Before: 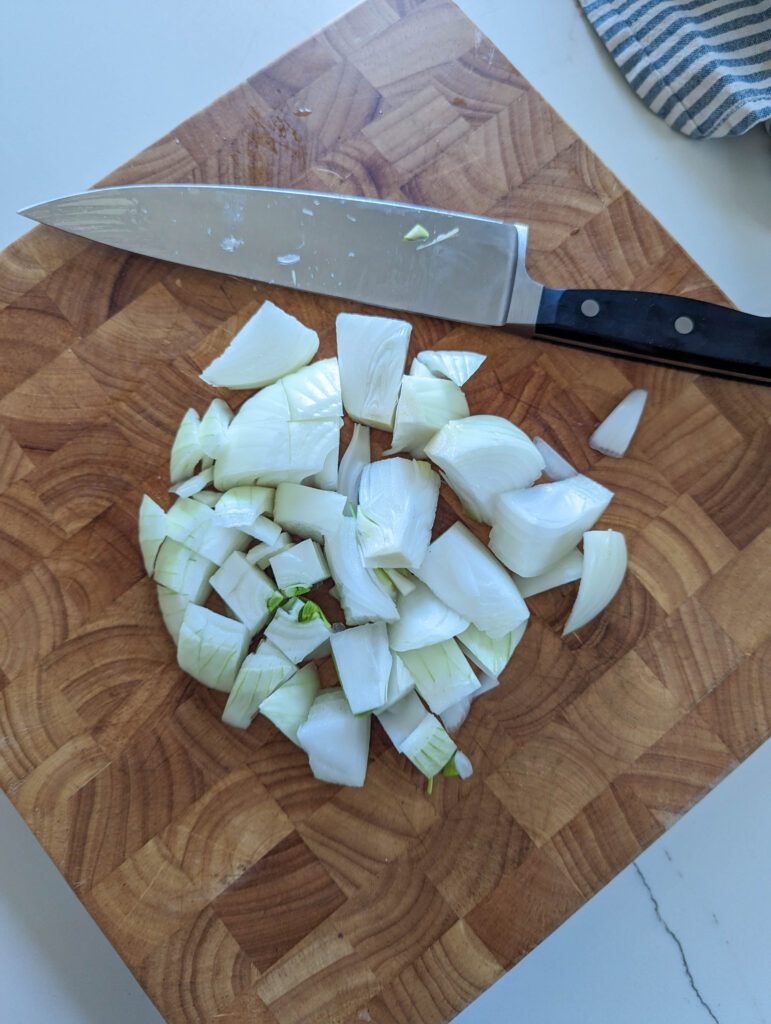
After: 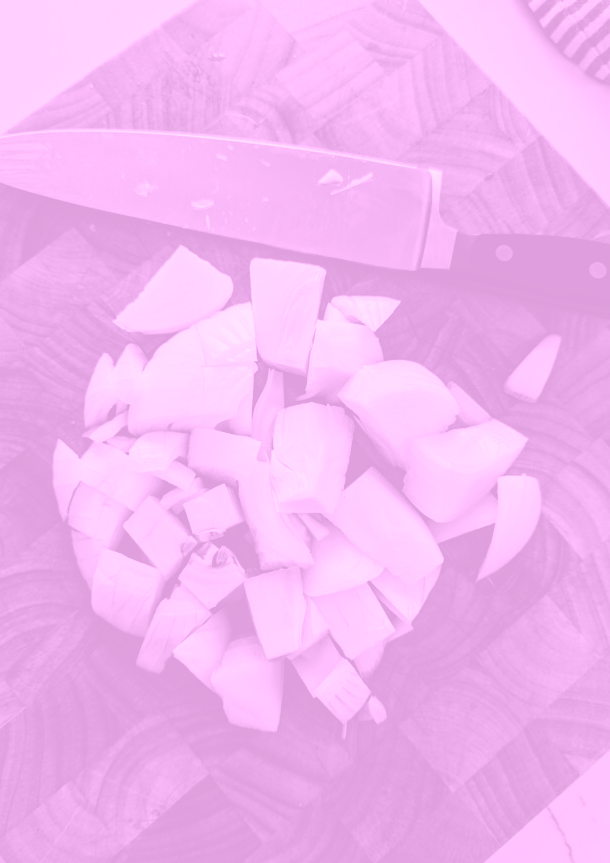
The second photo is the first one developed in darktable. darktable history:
colorize: hue 331.2°, saturation 75%, source mix 30.28%, lightness 70.52%, version 1
crop: left 11.225%, top 5.381%, right 9.565%, bottom 10.314%
base curve: curves: ch0 [(0, 0.02) (0.083, 0.036) (1, 1)], preserve colors none
